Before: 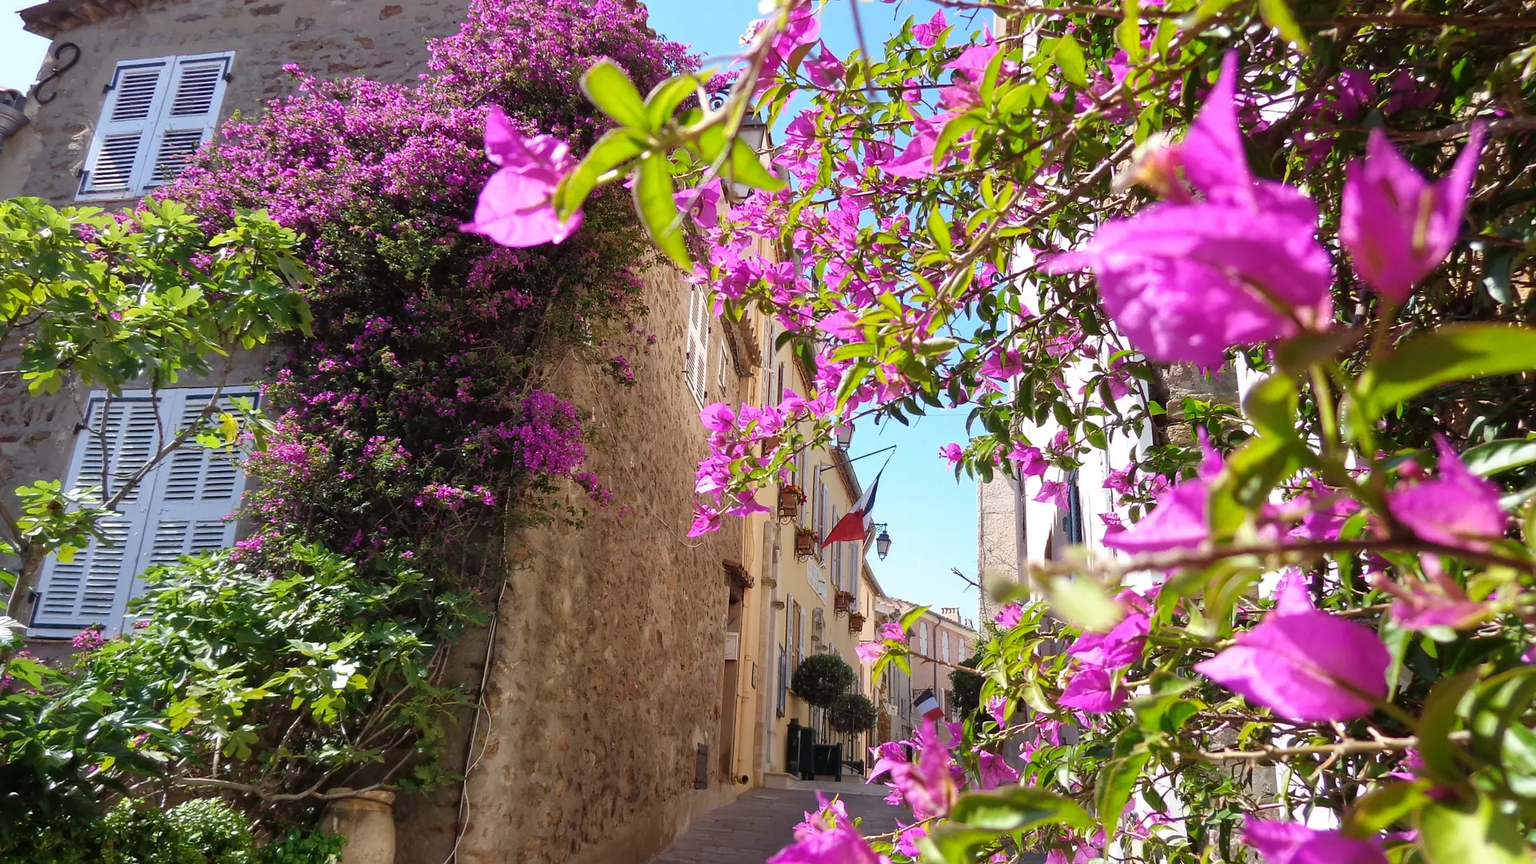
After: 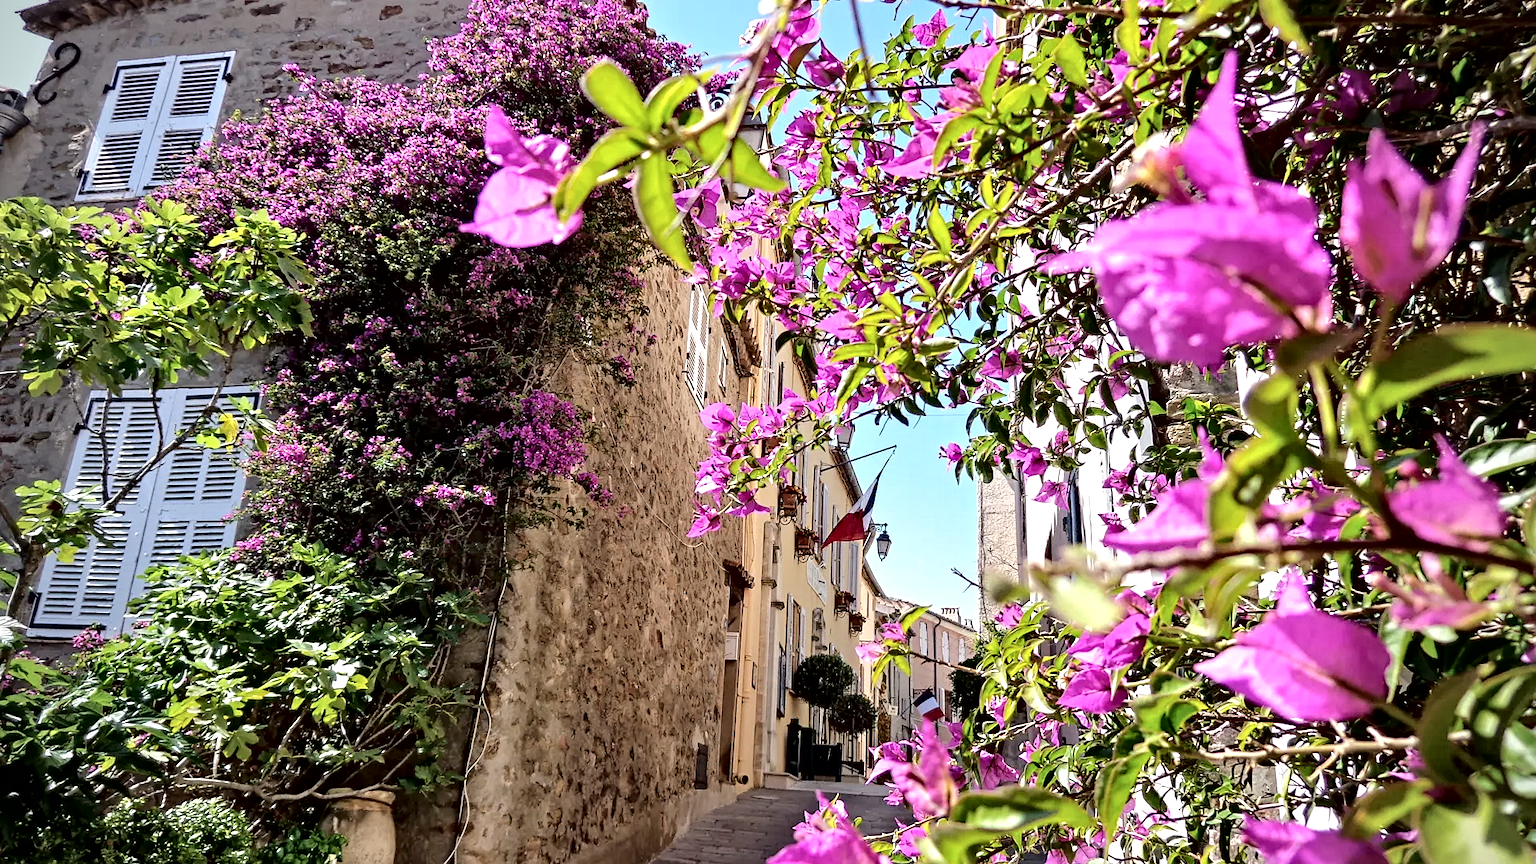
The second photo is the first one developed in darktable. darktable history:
contrast equalizer: y [[0.5, 0.542, 0.583, 0.625, 0.667, 0.708], [0.5 ×6], [0.5 ×6], [0 ×6], [0 ×6]]
tone curve: curves: ch0 [(0, 0) (0.004, 0) (0.133, 0.076) (0.325, 0.362) (0.879, 0.885) (1, 1)], color space Lab, independent channels, preserve colors none
vignetting: brightness -0.578, saturation -0.255, center (-0.011, 0)
